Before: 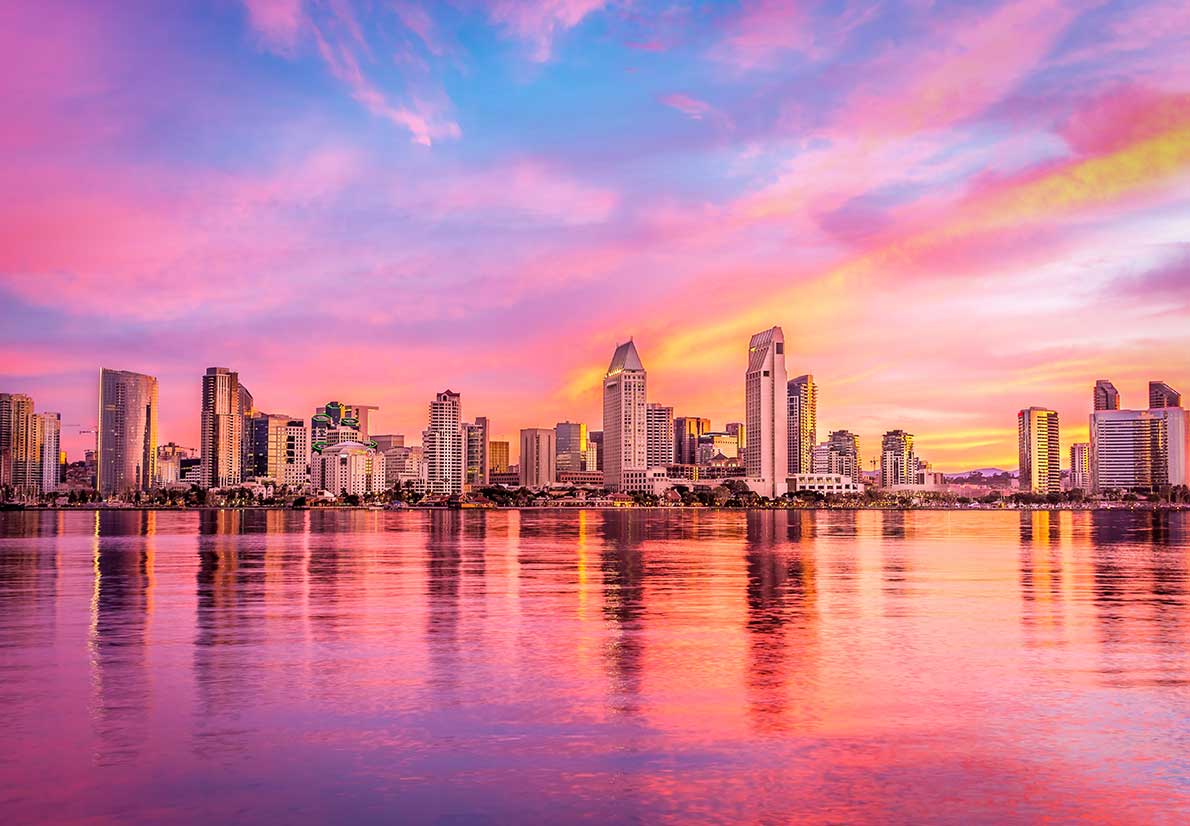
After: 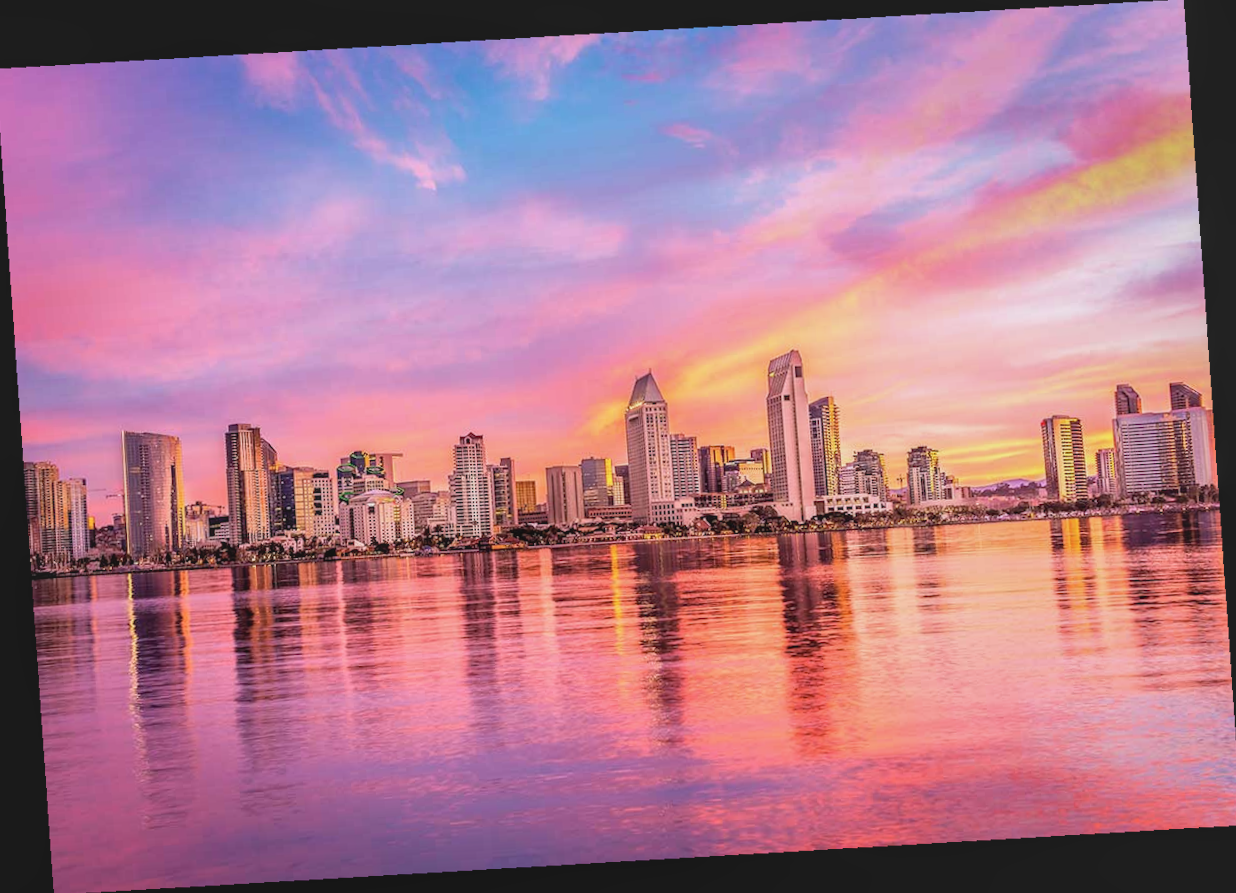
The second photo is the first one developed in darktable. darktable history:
contrast brightness saturation: contrast -0.15, brightness 0.05, saturation -0.12
crop and rotate: angle -0.5°
rotate and perspective: rotation -4.2°, shear 0.006, automatic cropping off
local contrast: on, module defaults
white balance: red 1, blue 1
